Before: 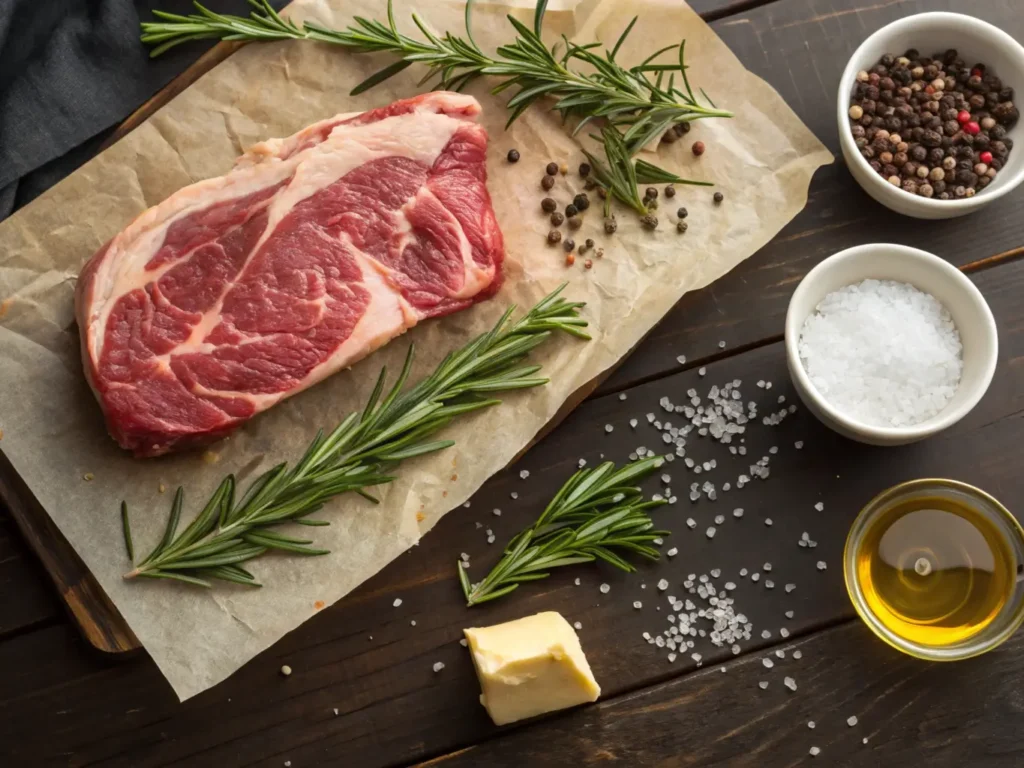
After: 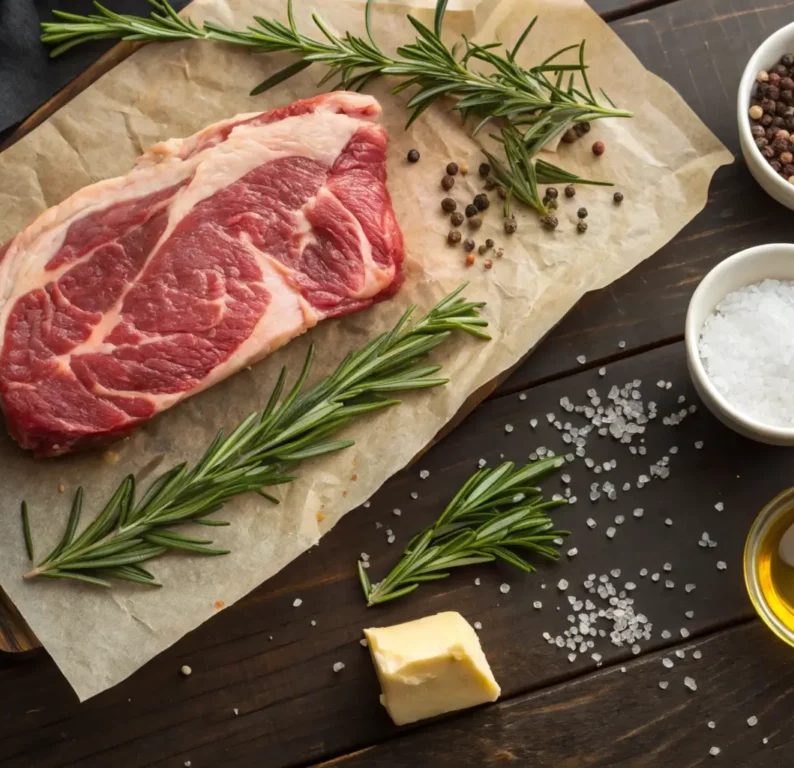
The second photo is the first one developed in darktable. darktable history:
crop: left 9.856%, right 12.588%
